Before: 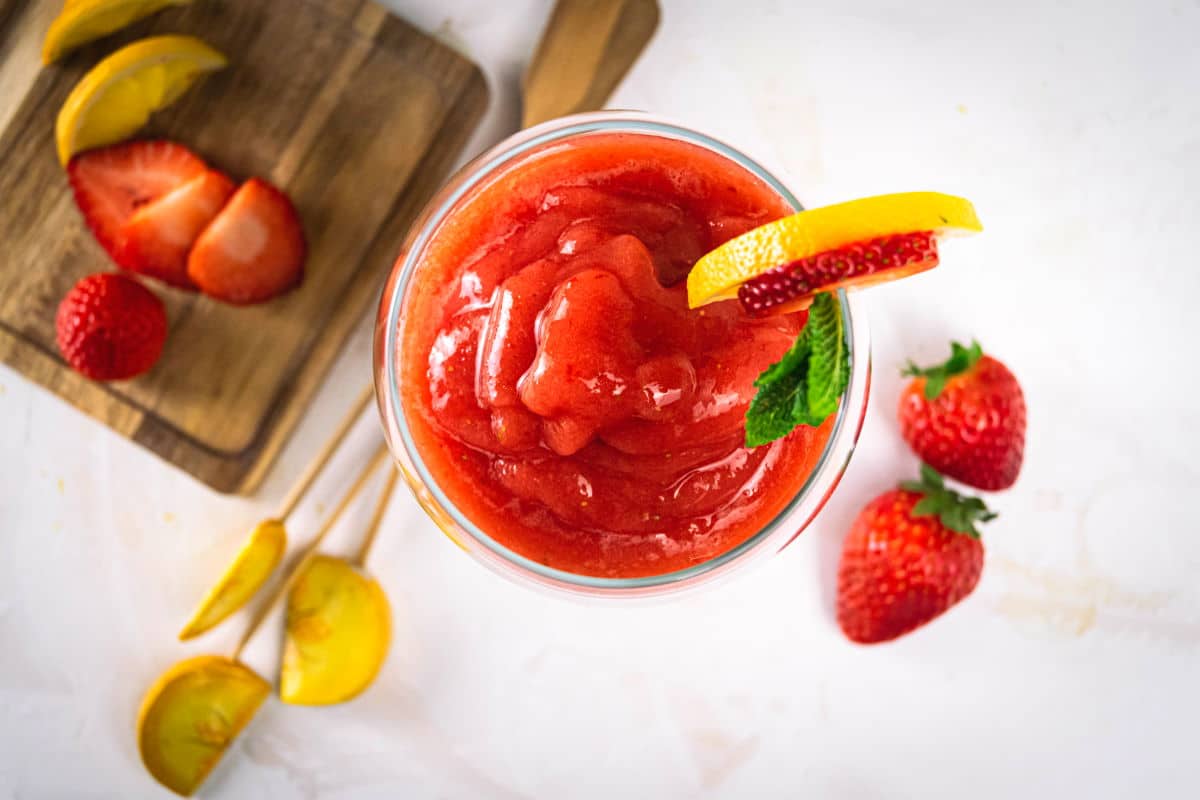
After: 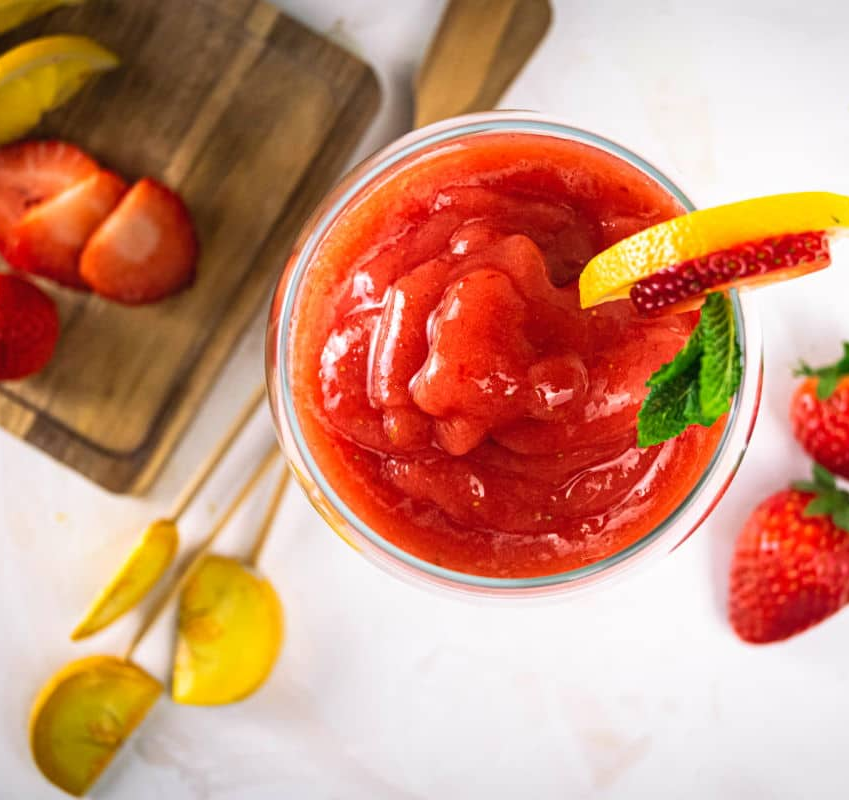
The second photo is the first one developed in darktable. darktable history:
crop and rotate: left 9.043%, right 20.166%
